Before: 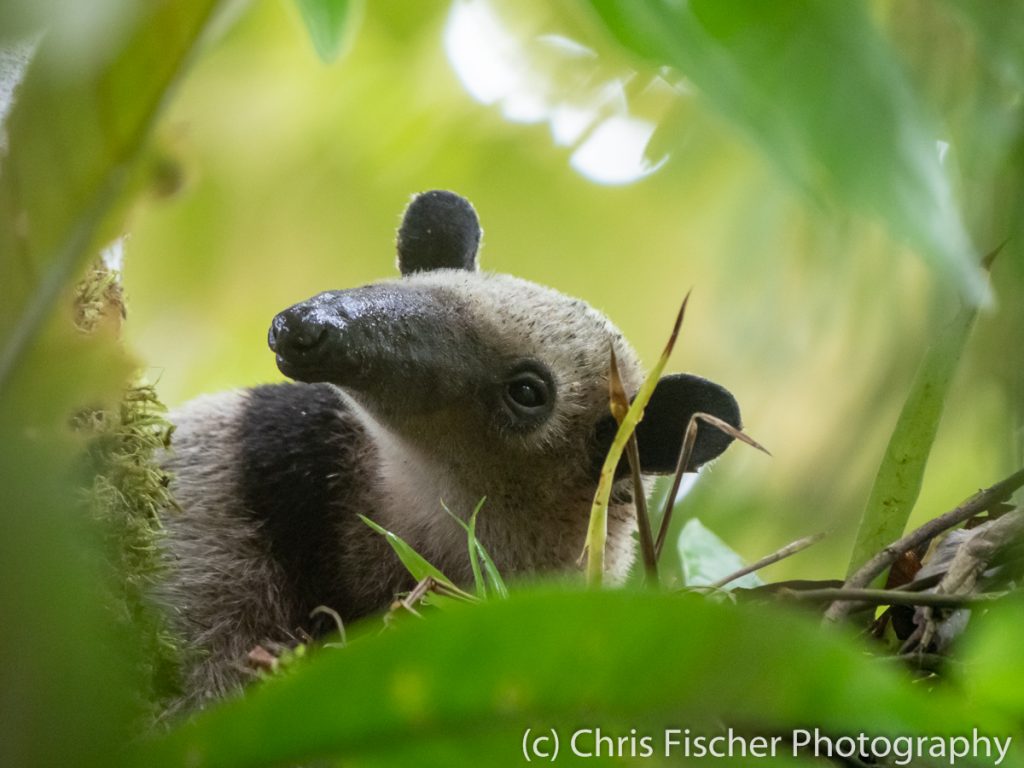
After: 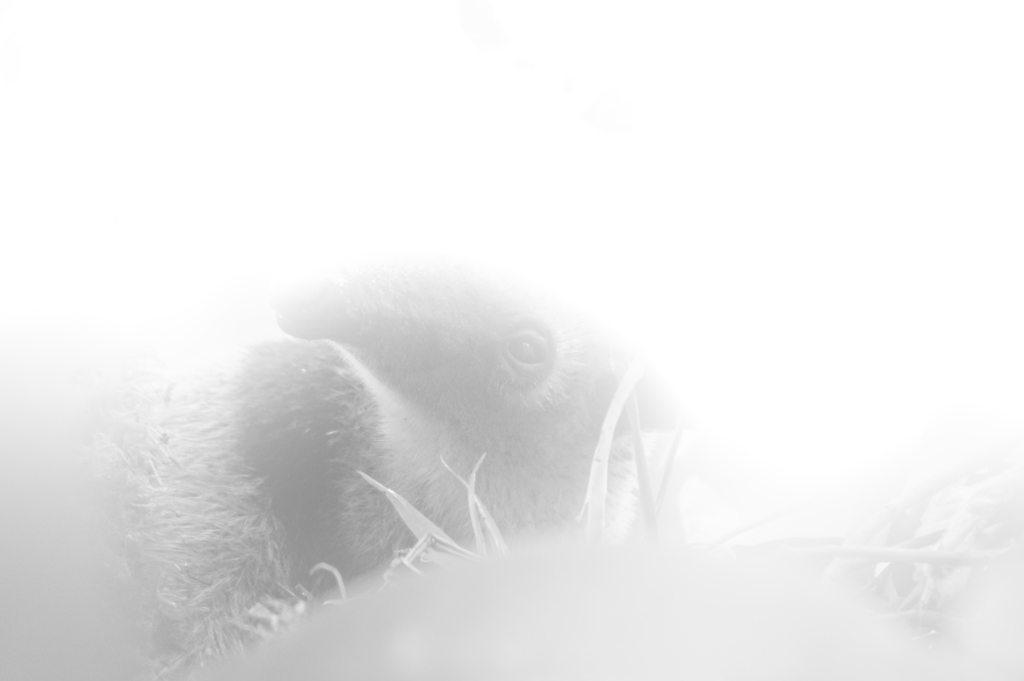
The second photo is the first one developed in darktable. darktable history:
crop and rotate: top 5.609%, bottom 5.609%
monochrome: on, module defaults
haze removal: compatibility mode true, adaptive false
bloom: size 25%, threshold 5%, strength 90%
